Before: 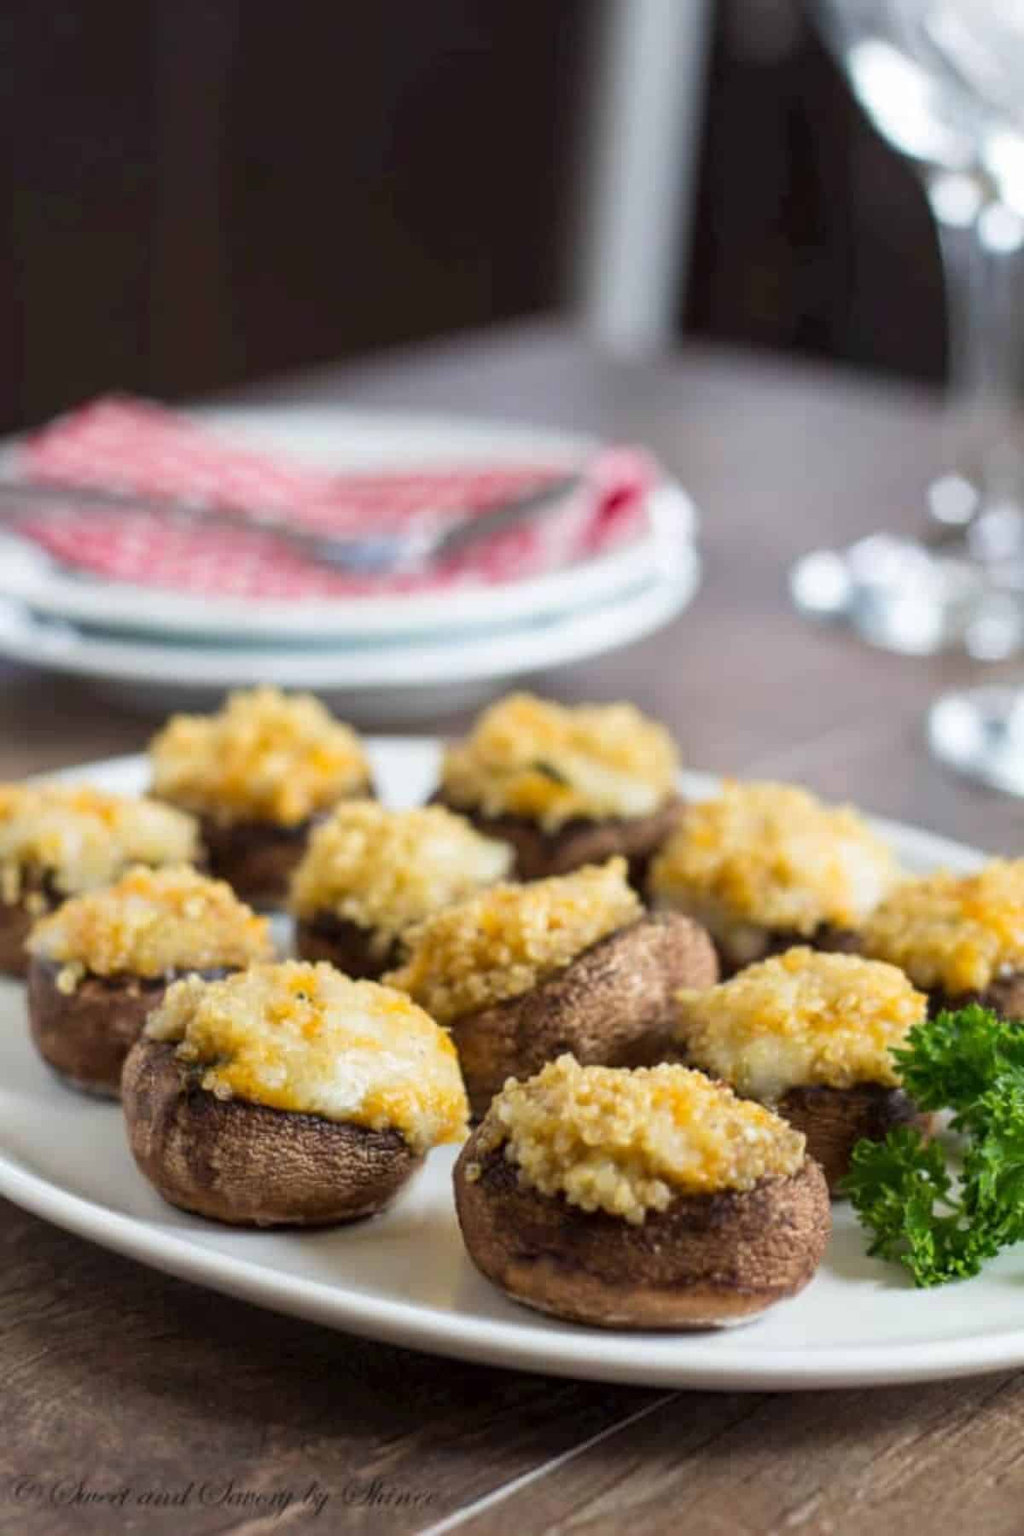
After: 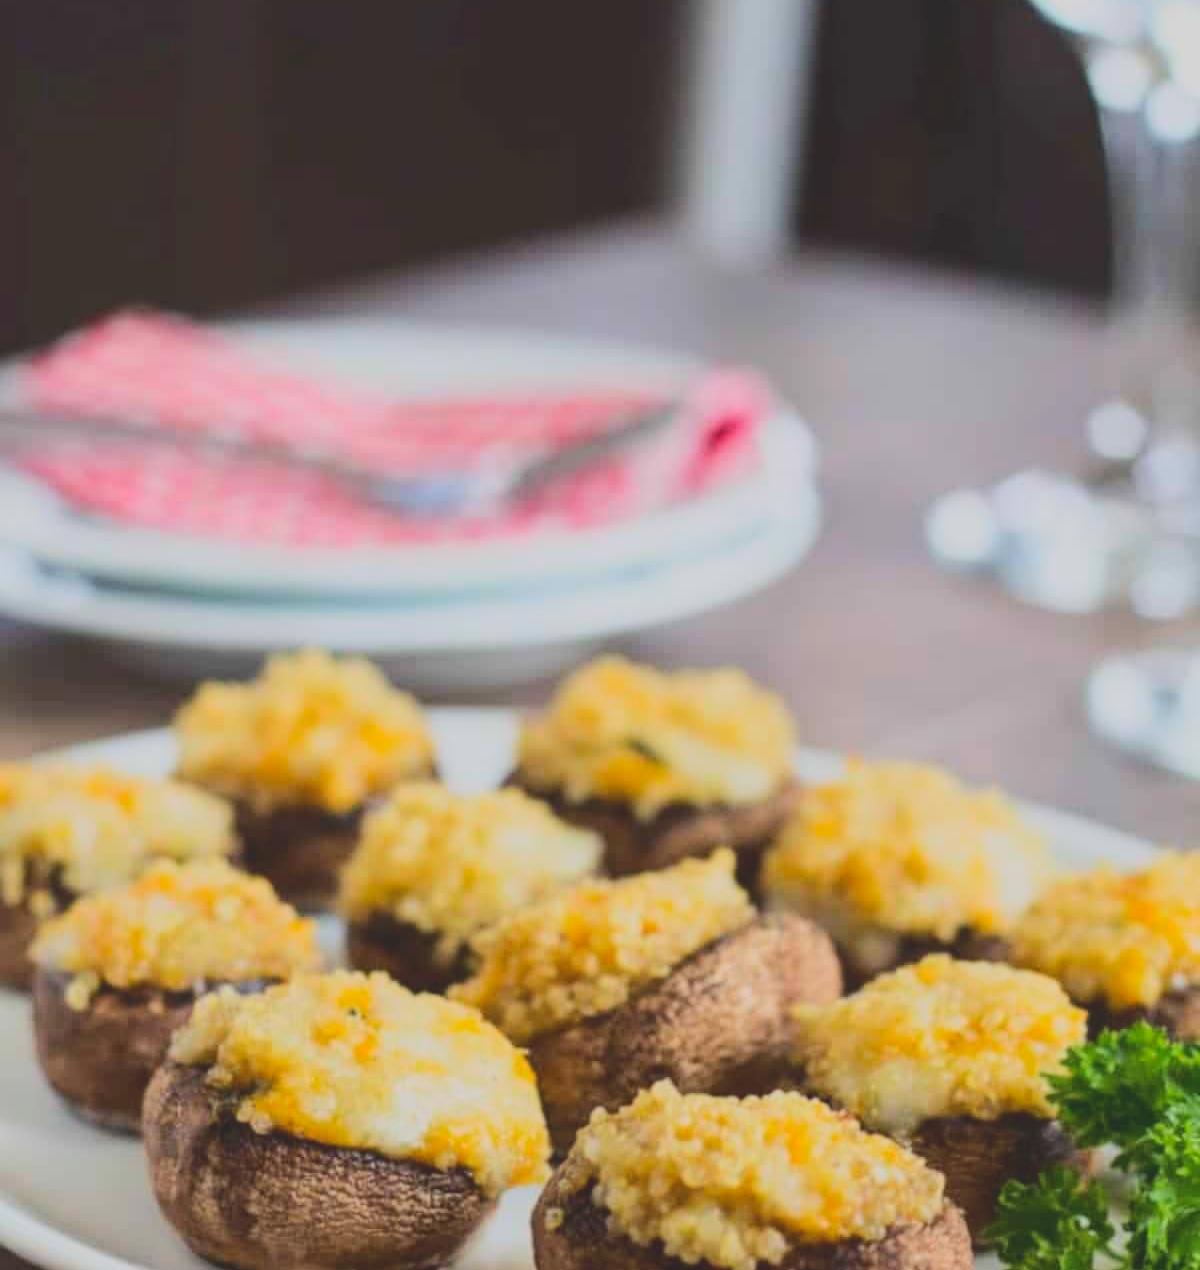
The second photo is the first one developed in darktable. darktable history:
crop and rotate: top 8.633%, bottom 20.759%
base curve: curves: ch0 [(0, 0) (0.032, 0.025) (0.121, 0.166) (0.206, 0.329) (0.605, 0.79) (1, 1)]
contrast brightness saturation: contrast -0.291
